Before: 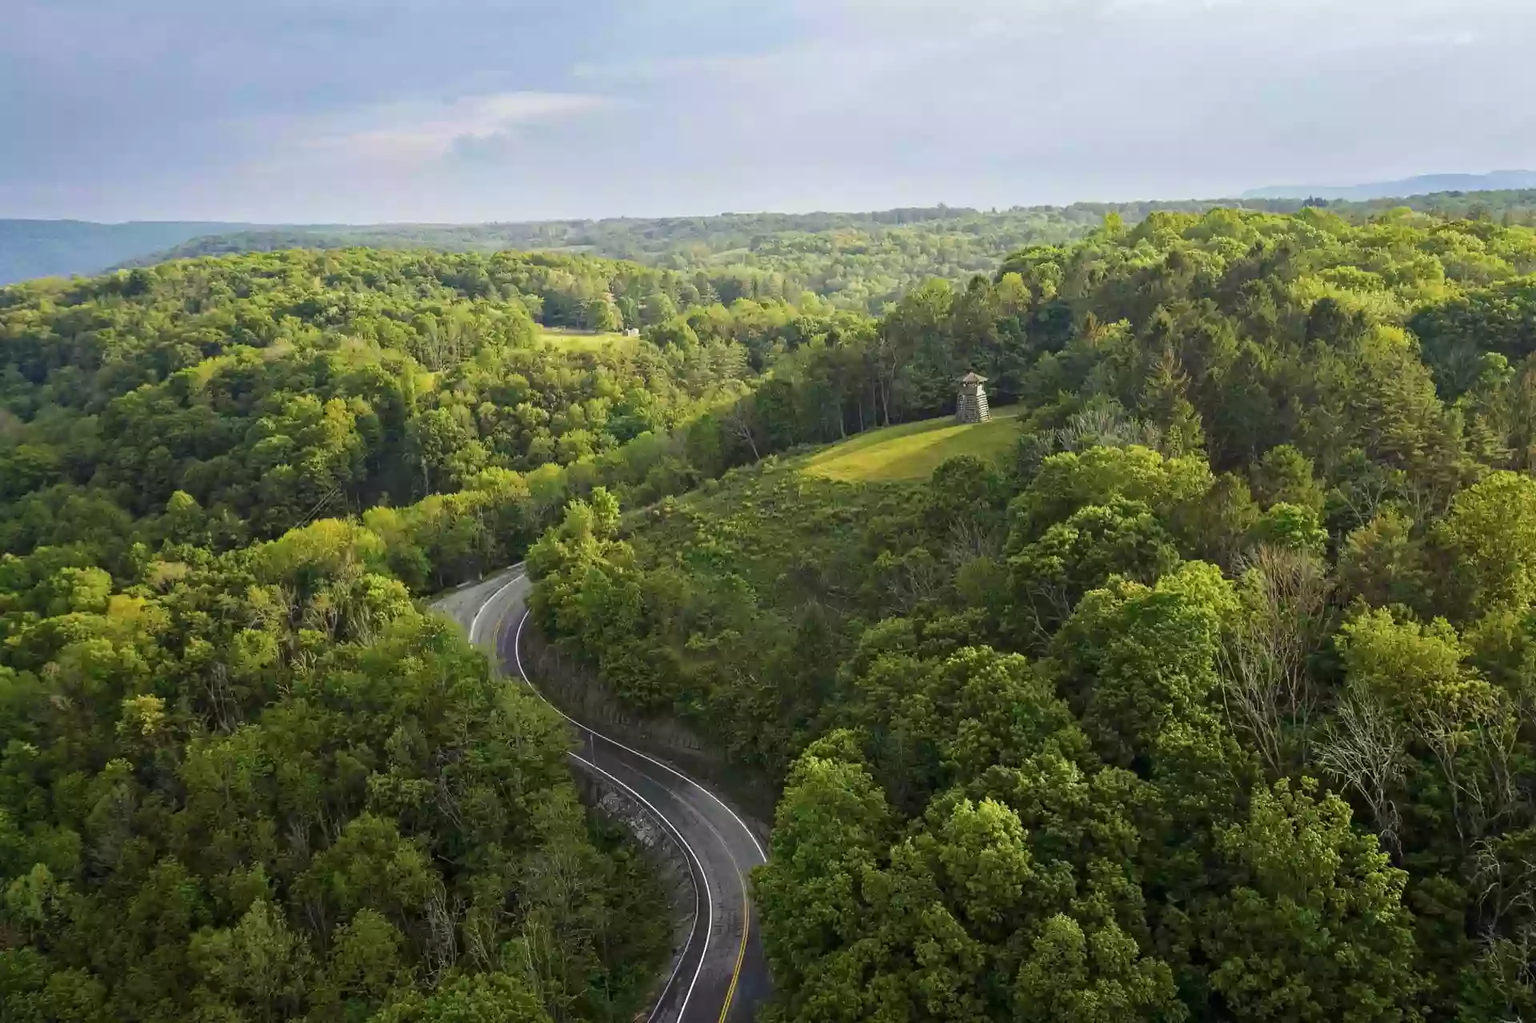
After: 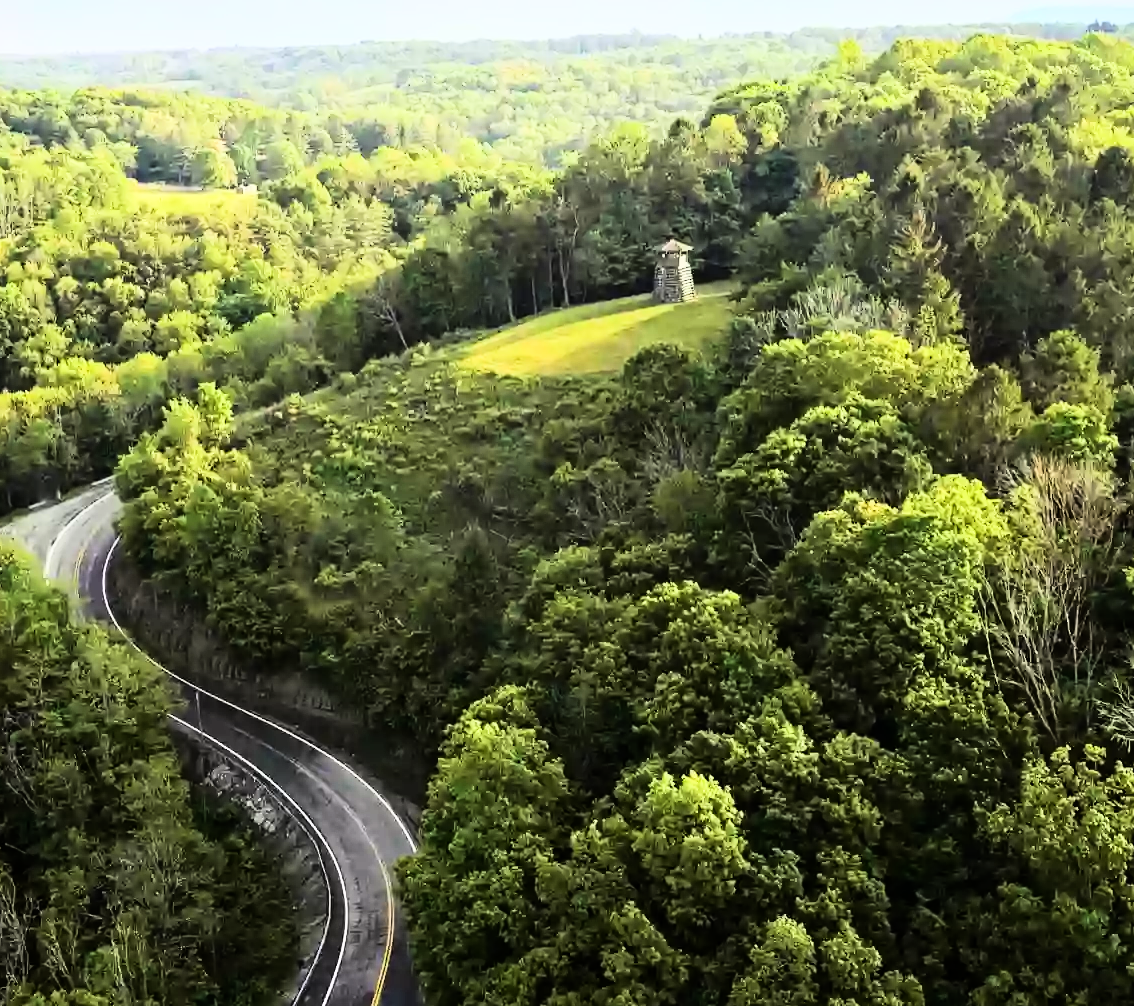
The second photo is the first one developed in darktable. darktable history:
crop and rotate: left 28.256%, top 17.734%, right 12.656%, bottom 3.573%
rgb curve: curves: ch0 [(0, 0) (0.21, 0.15) (0.24, 0.21) (0.5, 0.75) (0.75, 0.96) (0.89, 0.99) (1, 1)]; ch1 [(0, 0.02) (0.21, 0.13) (0.25, 0.2) (0.5, 0.67) (0.75, 0.9) (0.89, 0.97) (1, 1)]; ch2 [(0, 0.02) (0.21, 0.13) (0.25, 0.2) (0.5, 0.67) (0.75, 0.9) (0.89, 0.97) (1, 1)], compensate middle gray true
